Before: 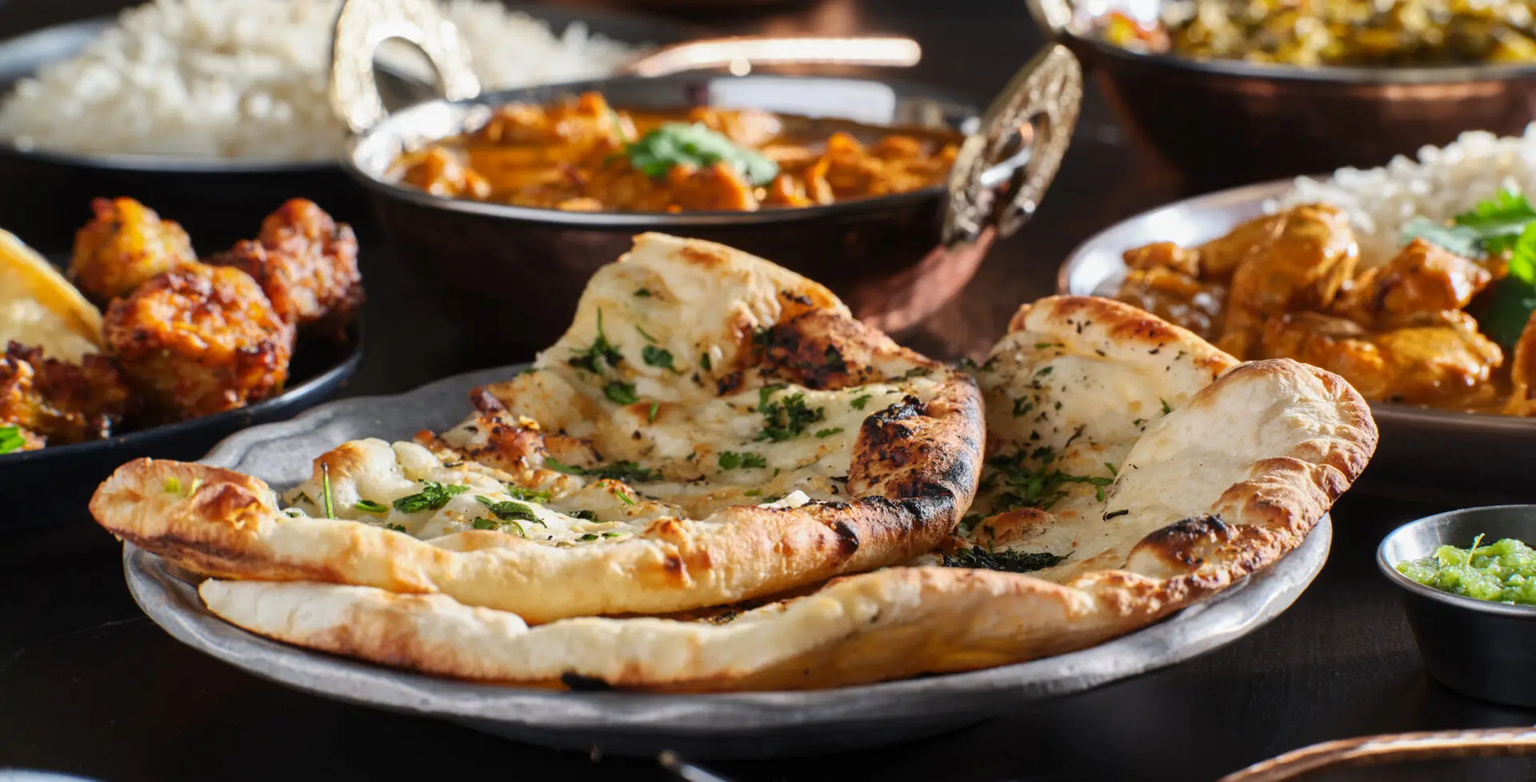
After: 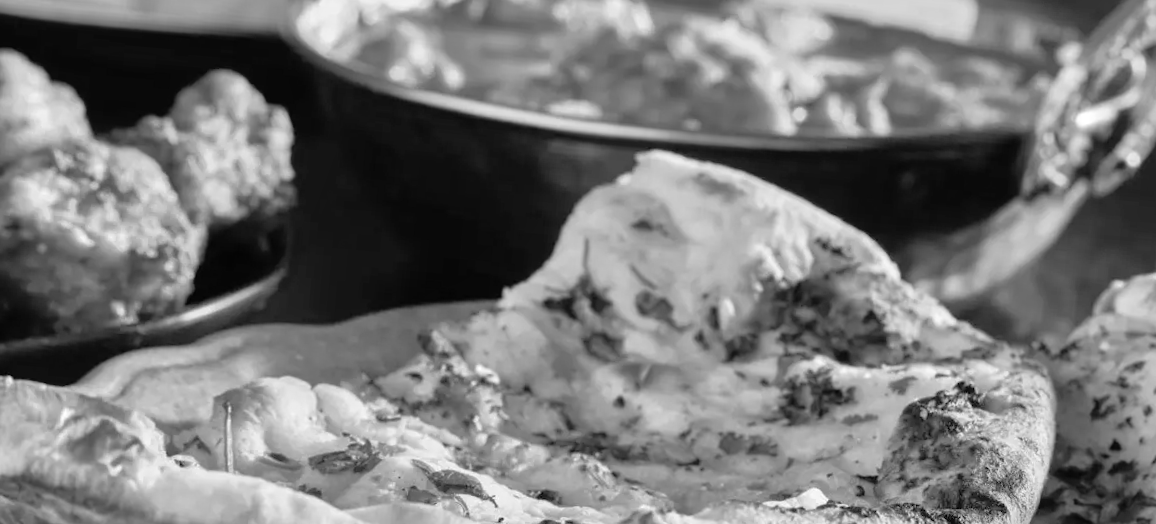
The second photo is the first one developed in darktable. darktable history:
monochrome: a 30.25, b 92.03
tone equalizer: -7 EV 0.15 EV, -6 EV 0.6 EV, -5 EV 1.15 EV, -4 EV 1.33 EV, -3 EV 1.15 EV, -2 EV 0.6 EV, -1 EV 0.15 EV, mask exposure compensation -0.5 EV
crop and rotate: angle -4.99°, left 2.122%, top 6.945%, right 27.566%, bottom 30.519%
